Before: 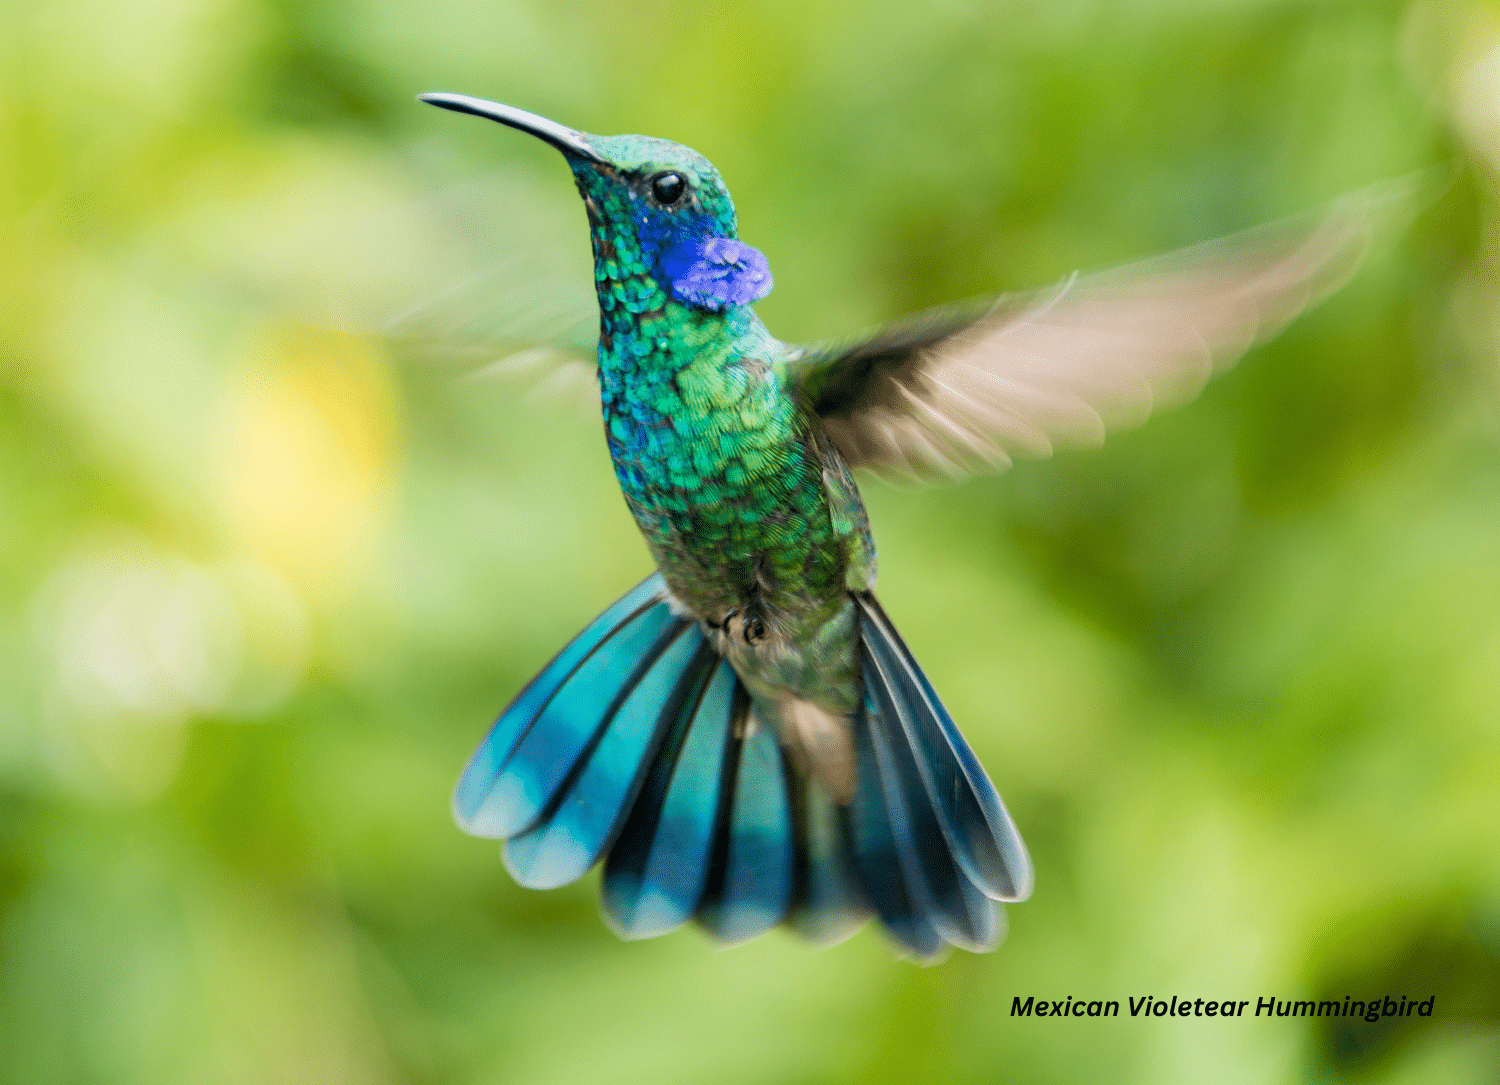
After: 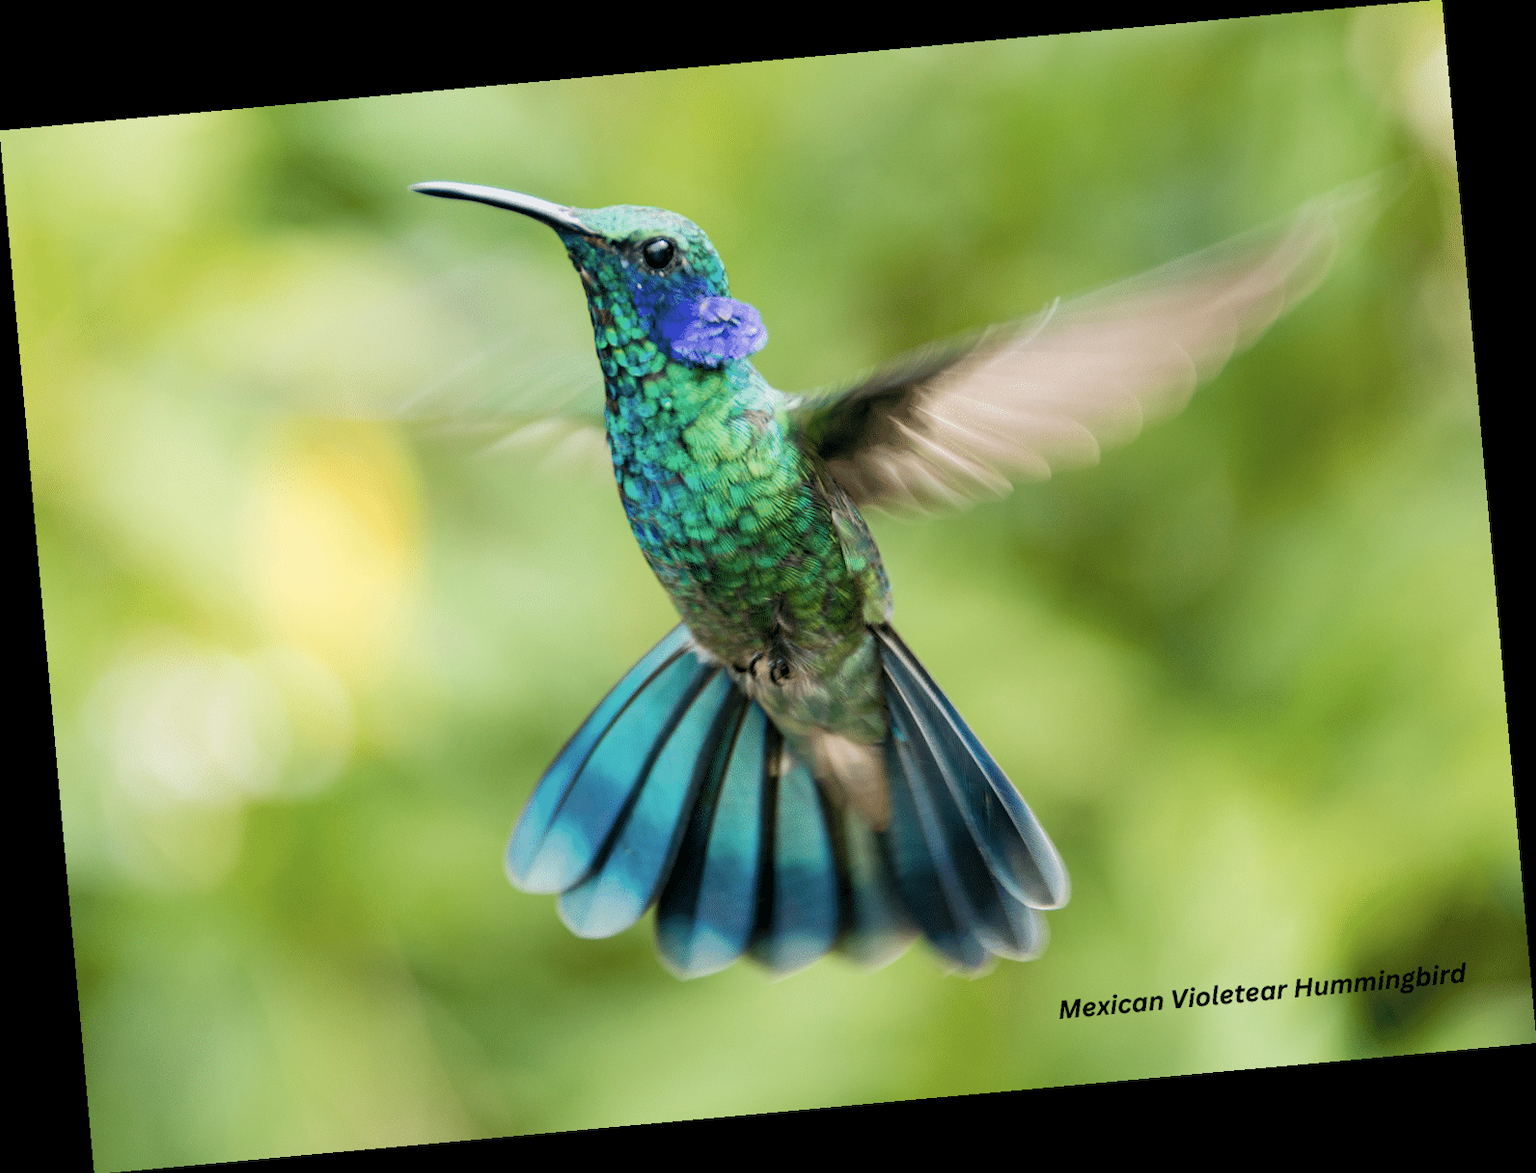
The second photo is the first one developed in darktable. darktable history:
rotate and perspective: rotation -5.2°, automatic cropping off
color correction: saturation 0.85
exposure: black level correction 0.001, exposure 0.014 EV, compensate highlight preservation false
